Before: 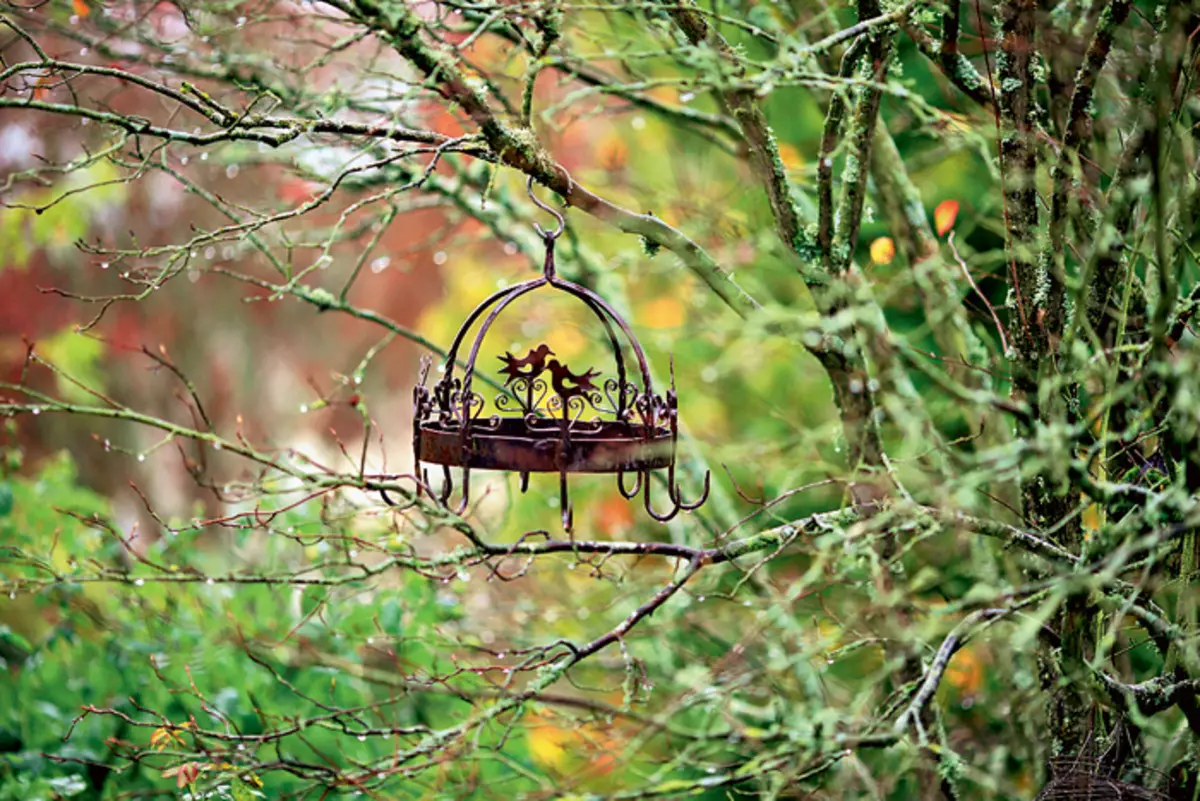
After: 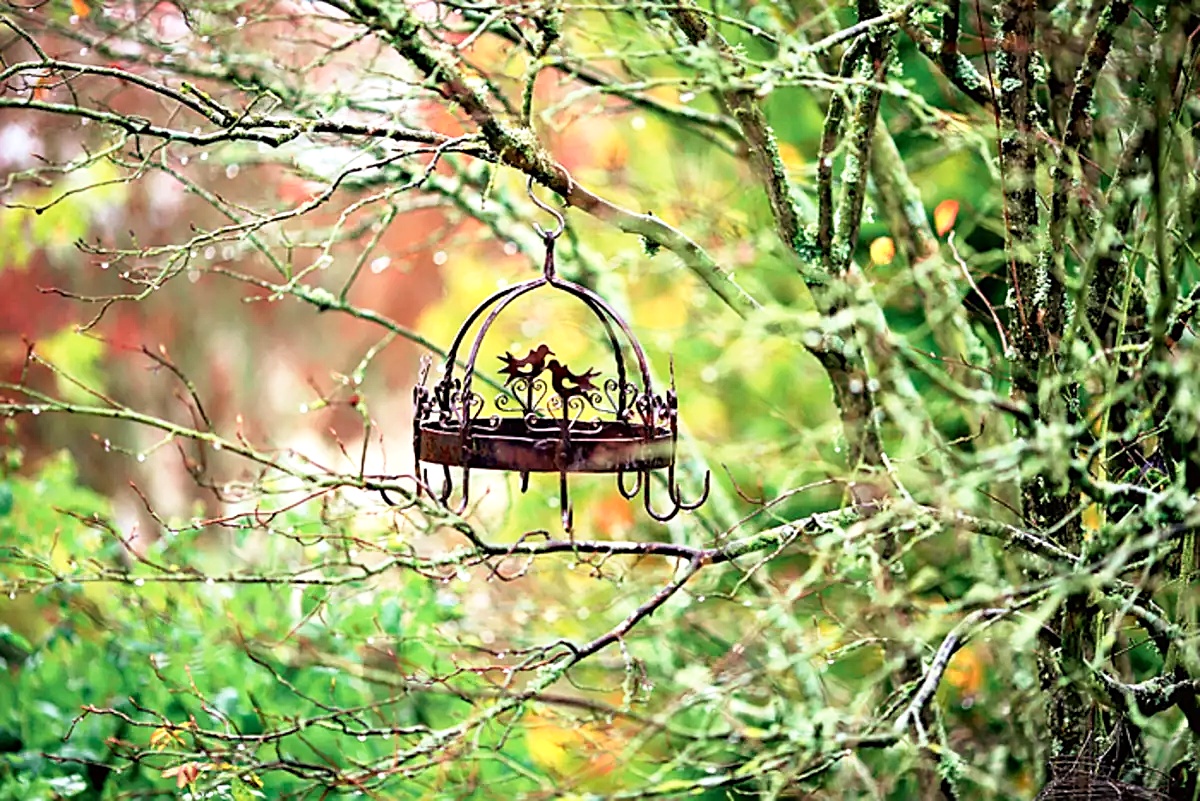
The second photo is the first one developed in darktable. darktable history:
tone equalizer: -8 EV -0.427 EV, -7 EV -0.356 EV, -6 EV -0.363 EV, -5 EV -0.187 EV, -3 EV 0.231 EV, -2 EV 0.347 EV, -1 EV 0.412 EV, +0 EV 0.411 EV
base curve: curves: ch0 [(0, 0) (0.666, 0.806) (1, 1)], preserve colors none
sharpen: on, module defaults
